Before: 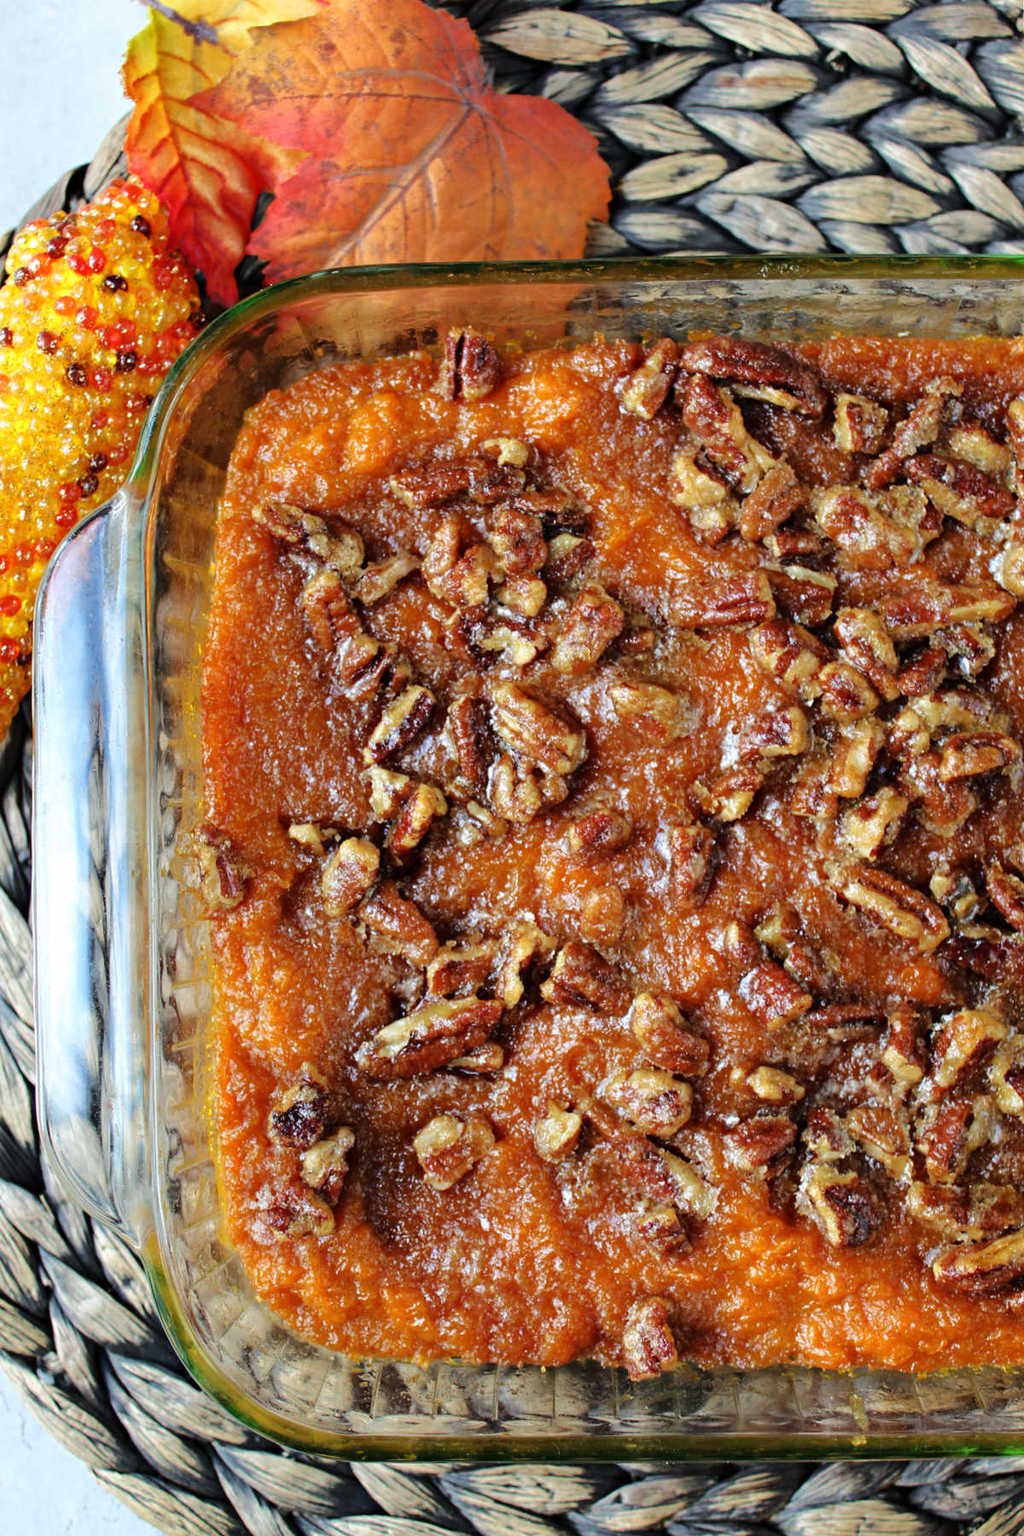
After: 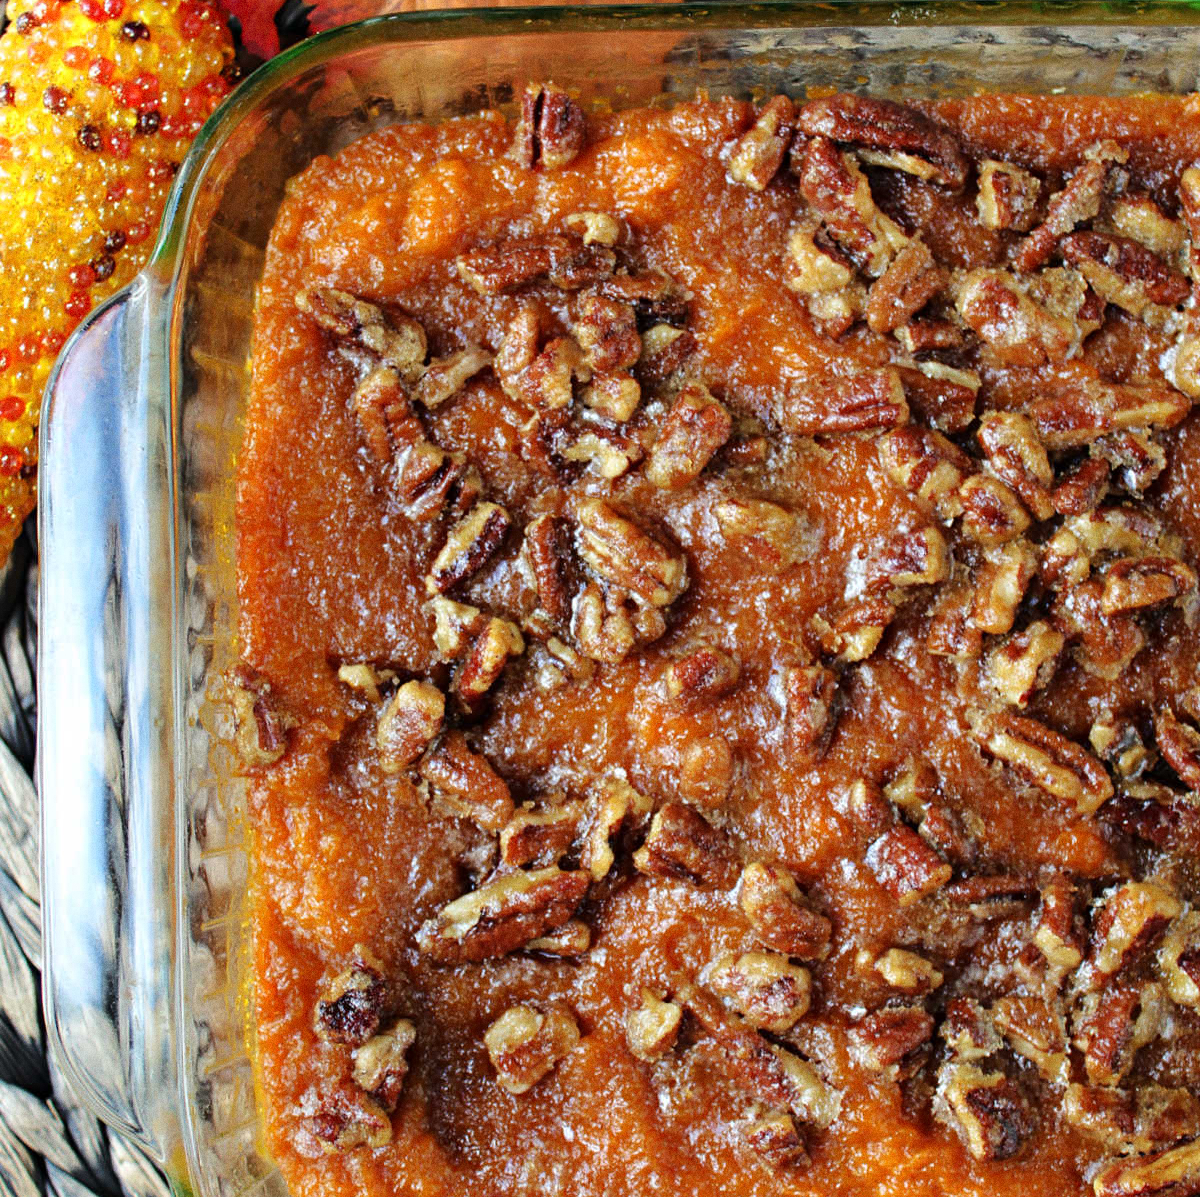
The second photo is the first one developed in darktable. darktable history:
crop: top 16.727%, bottom 16.727%
grain: coarseness 0.09 ISO
